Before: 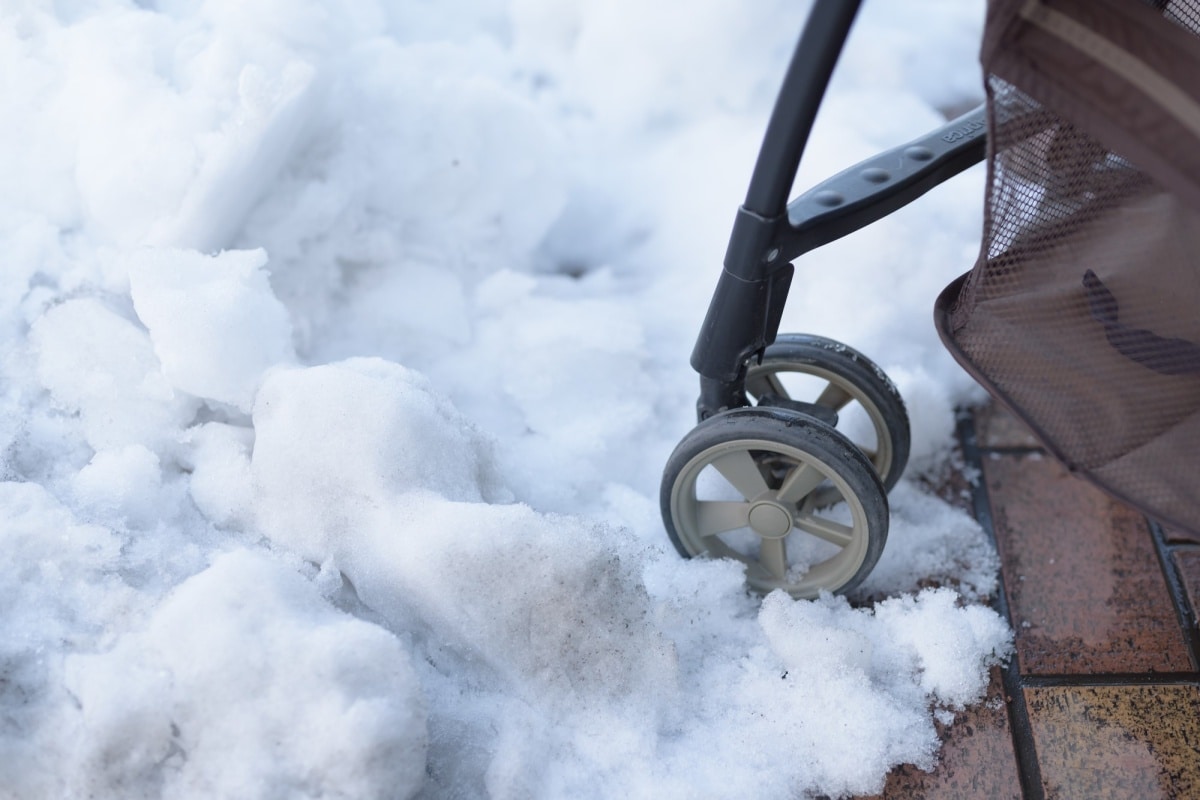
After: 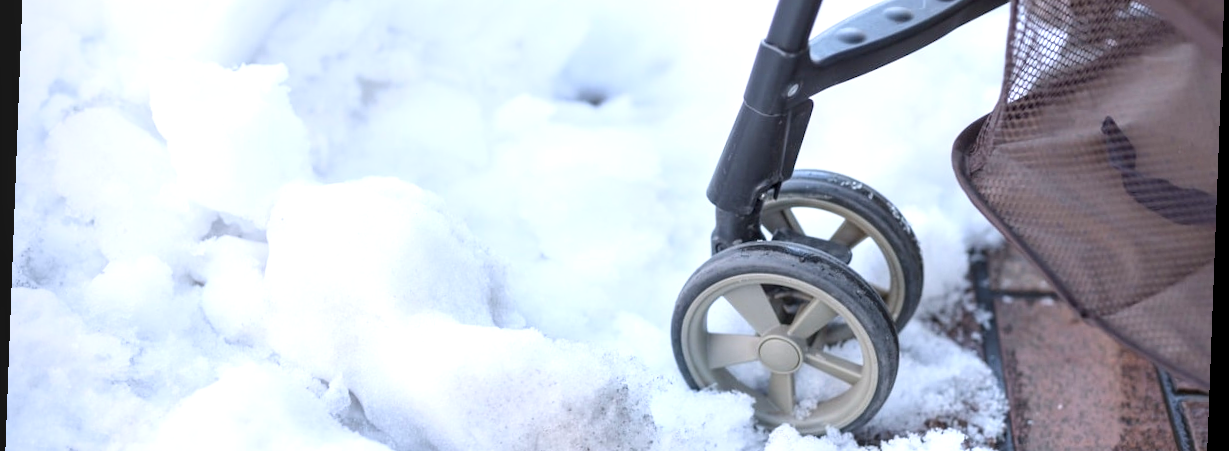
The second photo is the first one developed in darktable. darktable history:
crop and rotate: top 23.043%, bottom 23.437%
white balance: red 1.004, blue 1.024
base curve: curves: ch0 [(0, 0) (0.666, 0.806) (1, 1)]
rotate and perspective: rotation 2.17°, automatic cropping off
local contrast: detail 130%
exposure: black level correction 0.001, exposure 0.5 EV, compensate exposure bias true, compensate highlight preservation false
